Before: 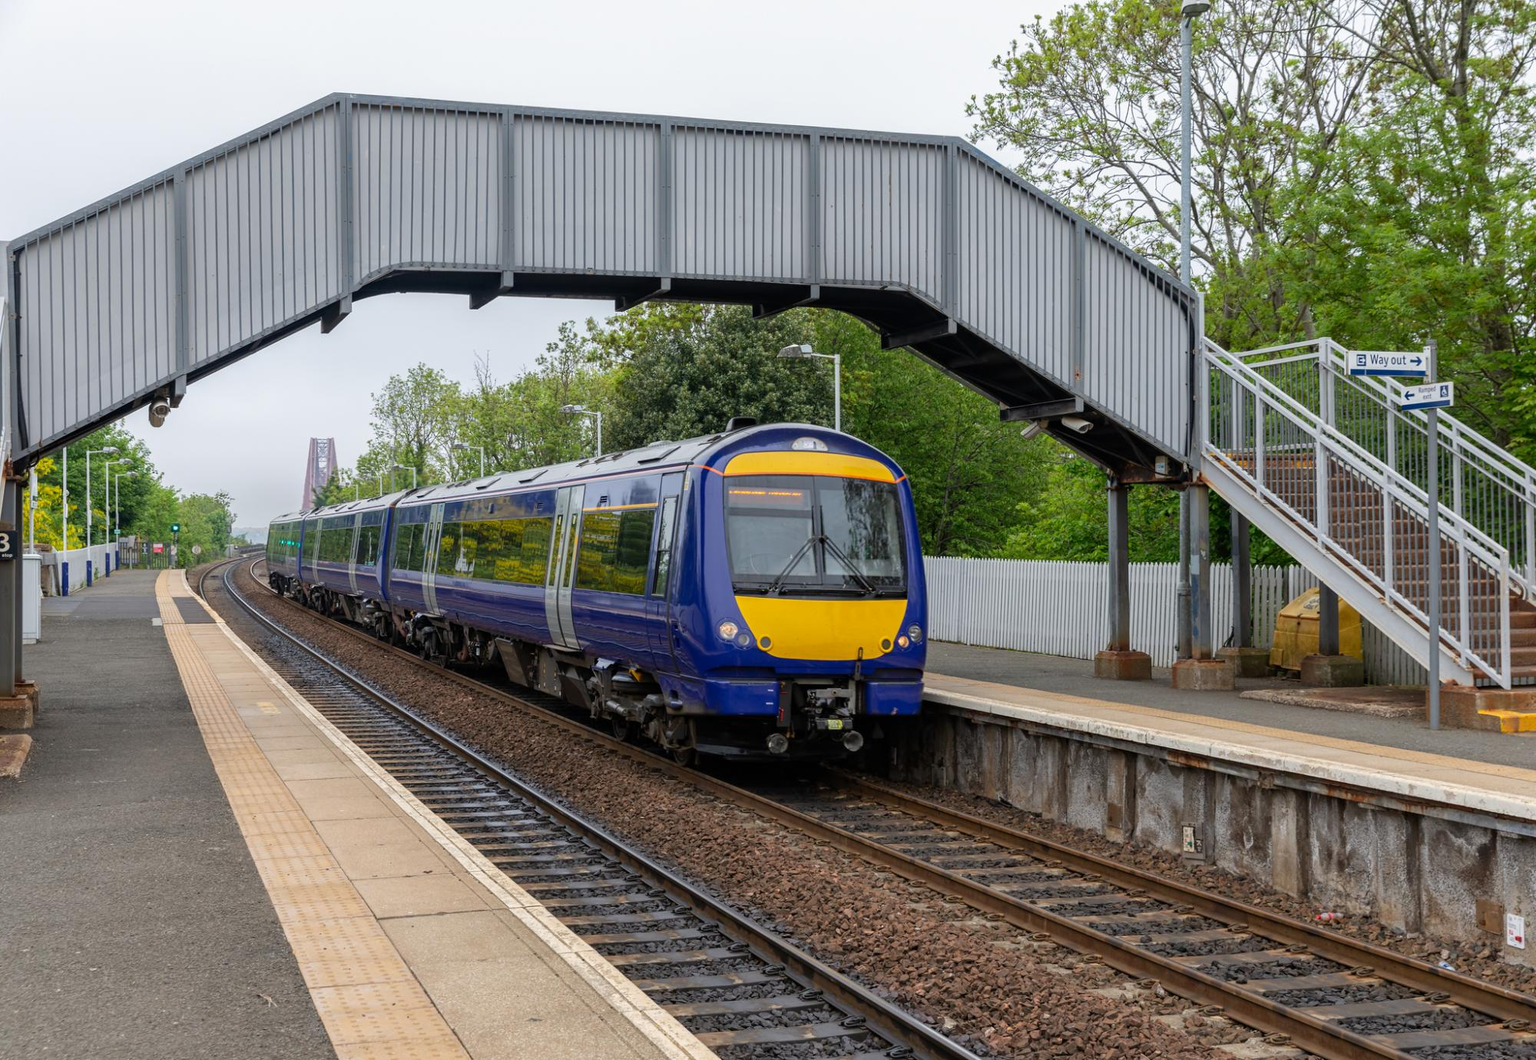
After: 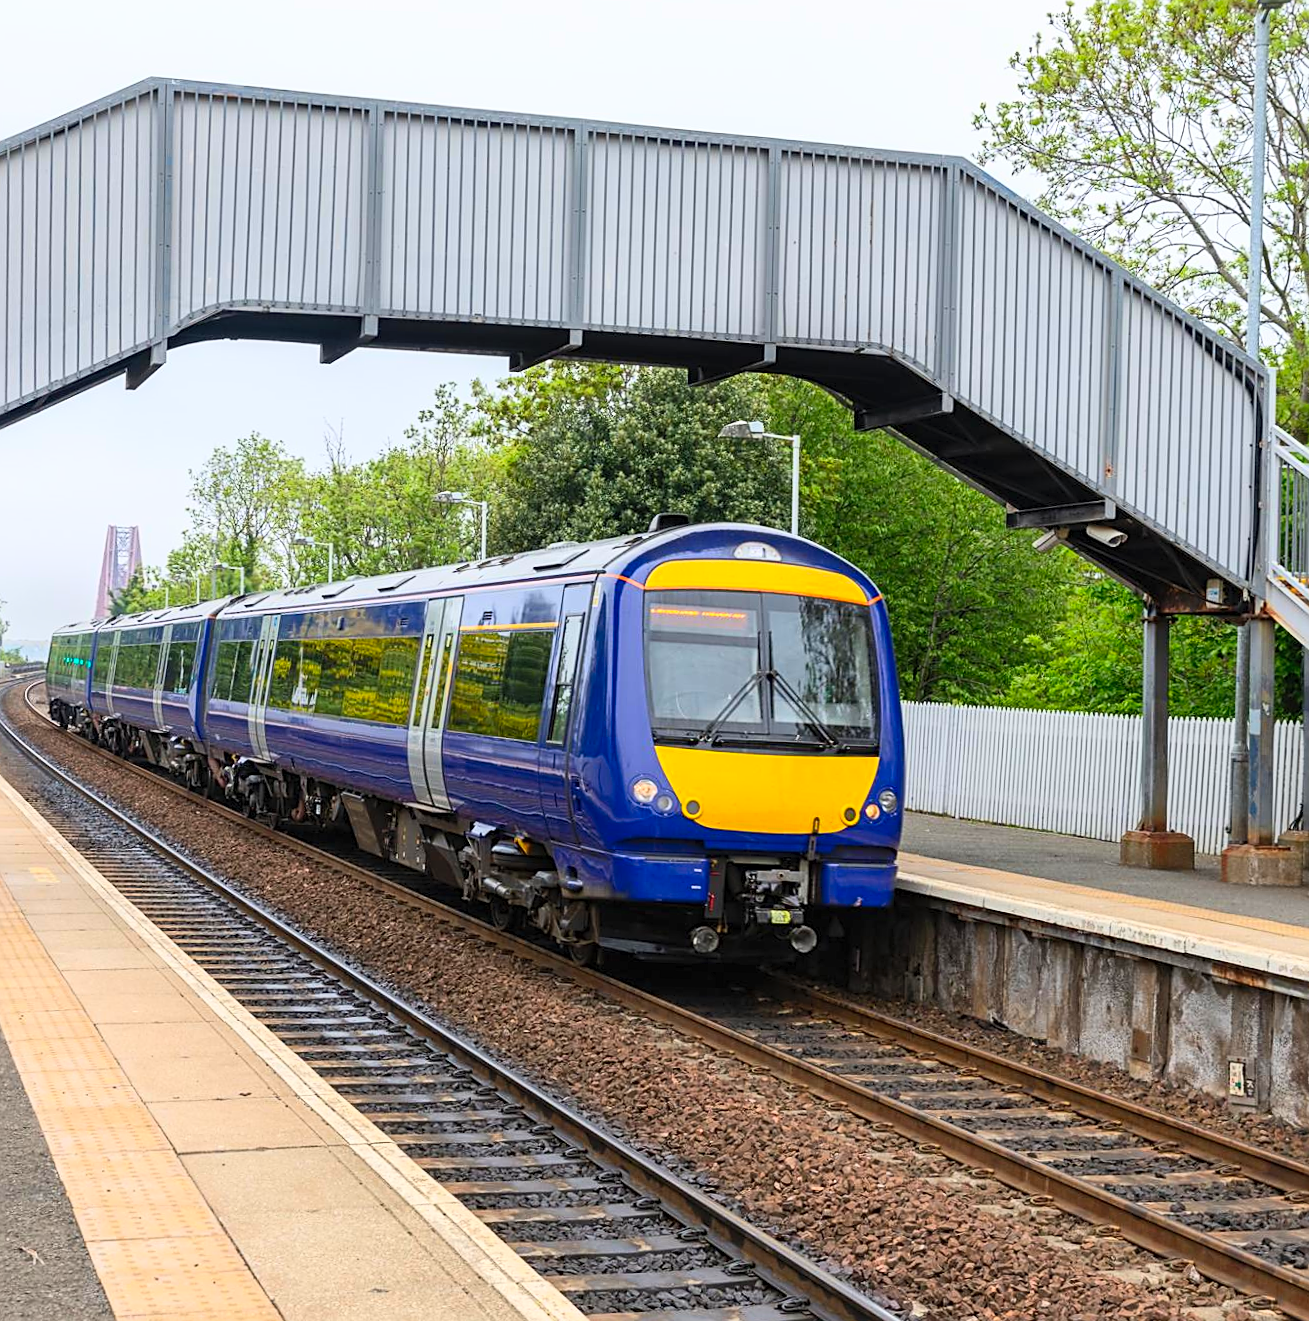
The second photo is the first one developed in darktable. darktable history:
crop and rotate: left 14.385%, right 18.948%
rotate and perspective: rotation 1.57°, crop left 0.018, crop right 0.982, crop top 0.039, crop bottom 0.961
contrast brightness saturation: contrast 0.24, brightness 0.26, saturation 0.39
sharpen: on, module defaults
